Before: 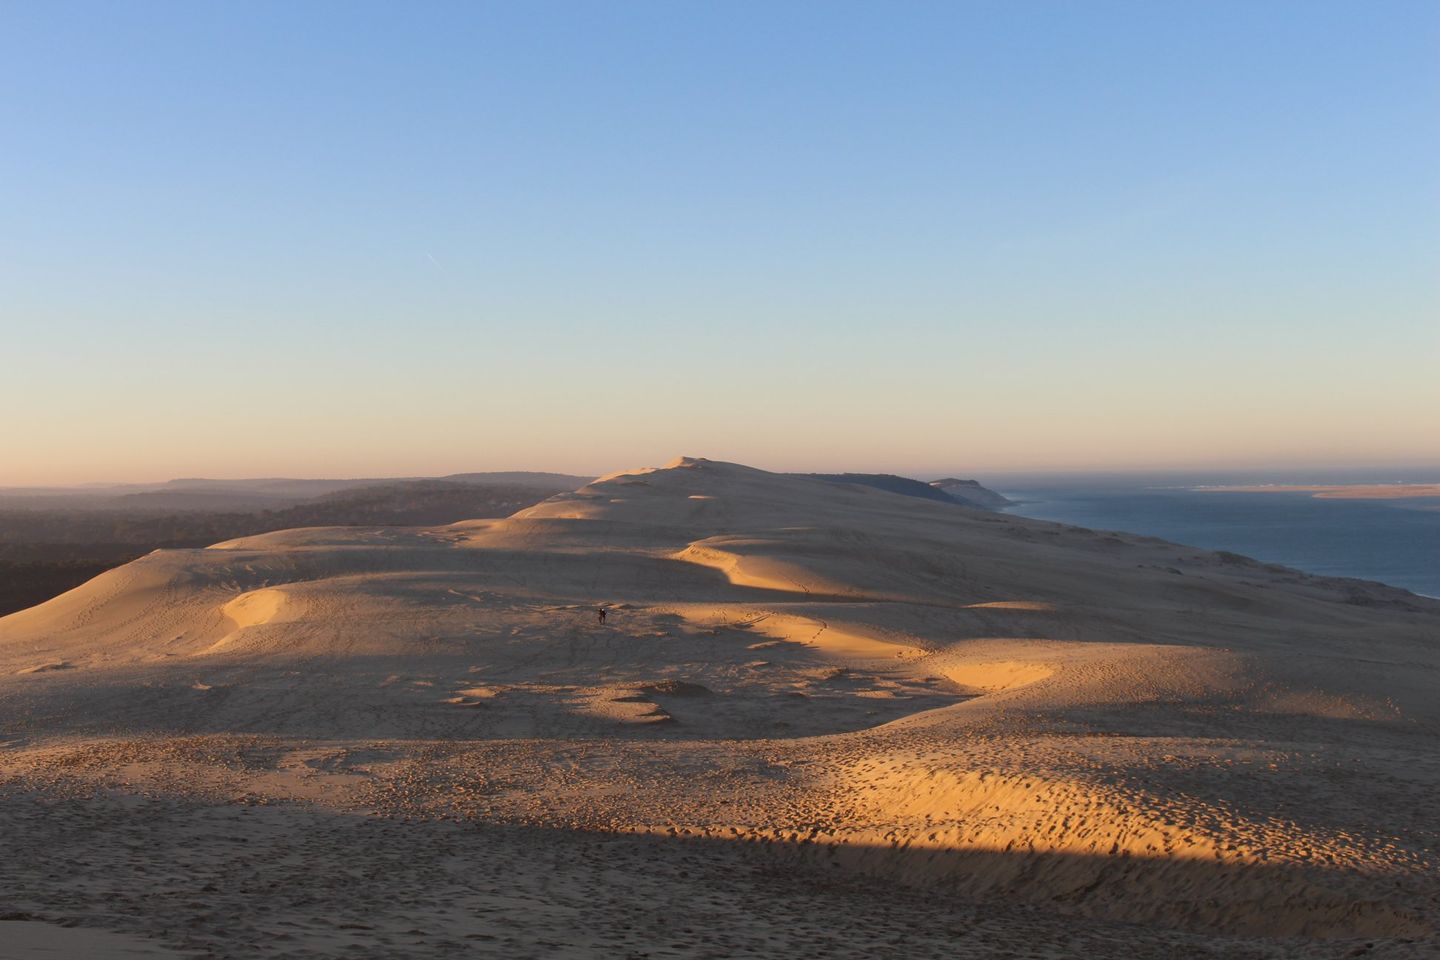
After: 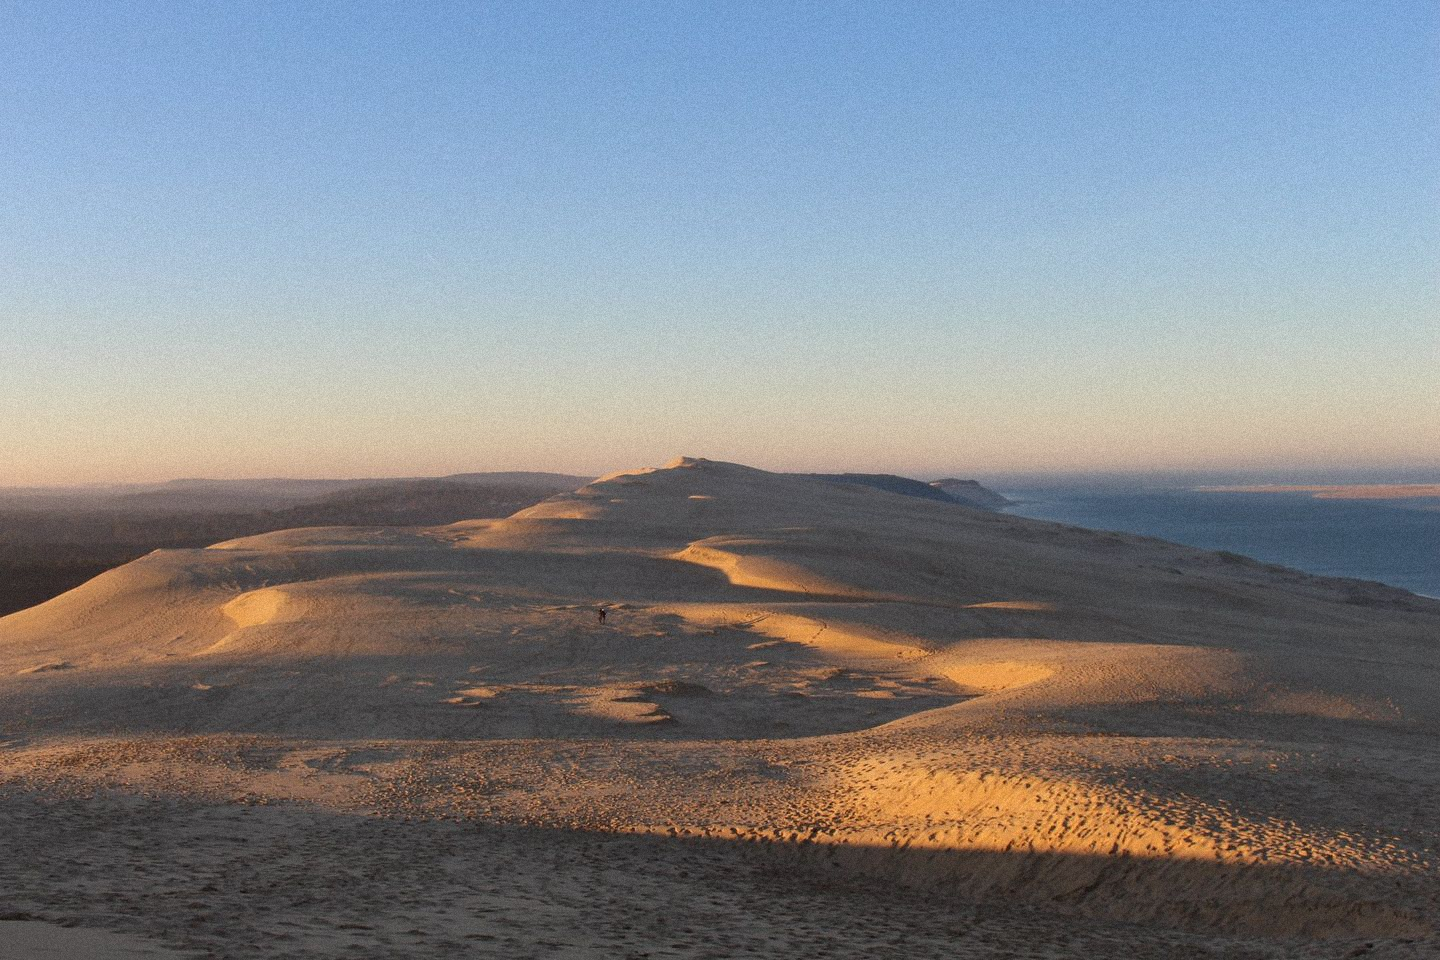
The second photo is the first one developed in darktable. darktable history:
shadows and highlights: shadows 35, highlights -35, soften with gaussian
grain: mid-tones bias 0%
